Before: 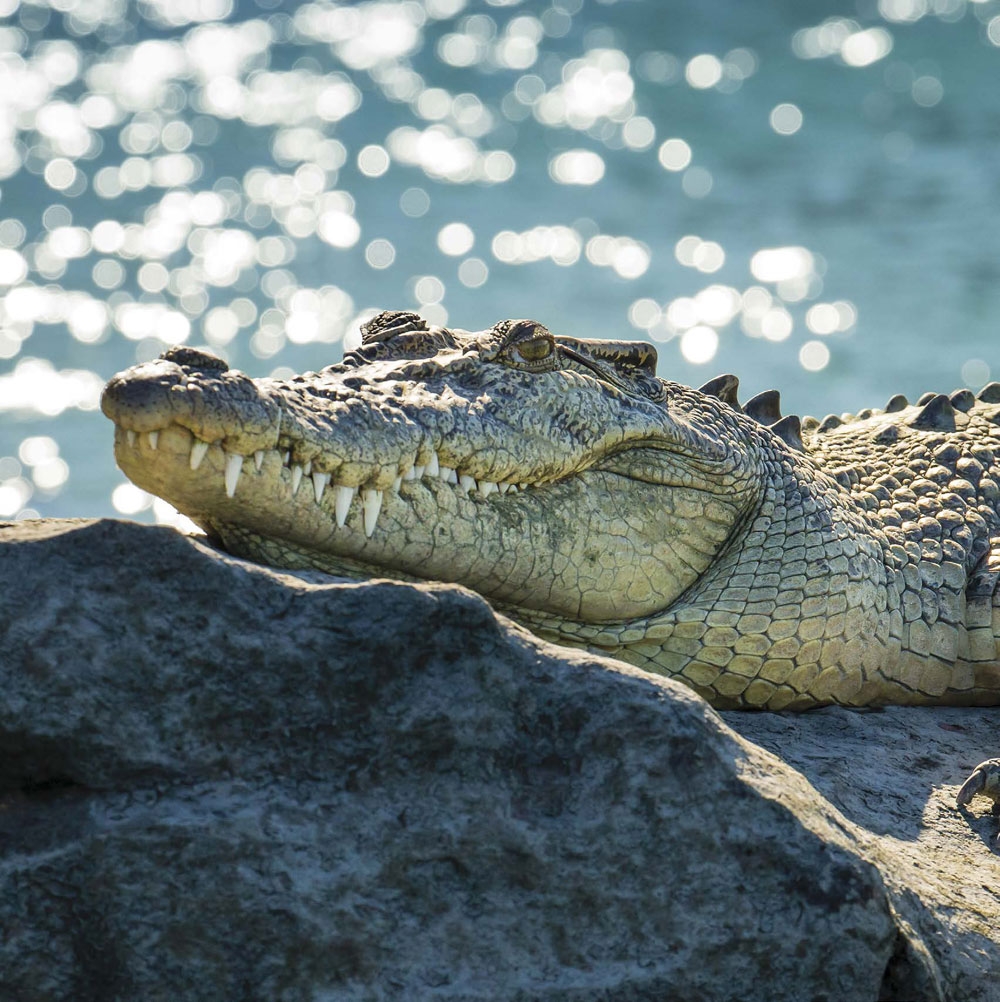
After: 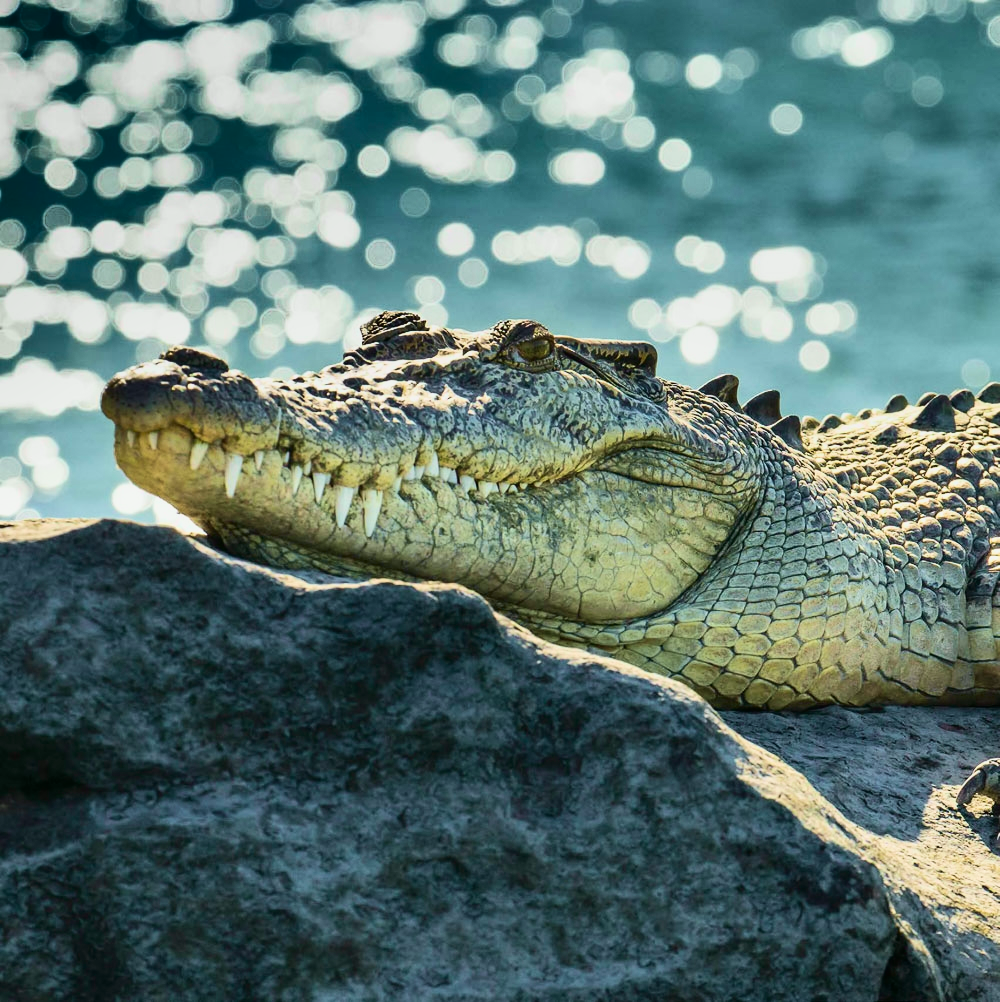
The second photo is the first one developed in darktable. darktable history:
tone curve: curves: ch0 [(0, 0.012) (0.031, 0.02) (0.12, 0.083) (0.193, 0.171) (0.277, 0.279) (0.45, 0.52) (0.568, 0.676) (0.678, 0.777) (0.875, 0.92) (1, 0.965)]; ch1 [(0, 0) (0.243, 0.245) (0.402, 0.41) (0.493, 0.486) (0.508, 0.507) (0.531, 0.53) (0.551, 0.564) (0.646, 0.672) (0.694, 0.732) (1, 1)]; ch2 [(0, 0) (0.249, 0.216) (0.356, 0.343) (0.424, 0.442) (0.476, 0.482) (0.498, 0.502) (0.517, 0.517) (0.532, 0.545) (0.562, 0.575) (0.614, 0.644) (0.706, 0.748) (0.808, 0.809) (0.991, 0.968)], color space Lab, independent channels, preserve colors none
shadows and highlights: shadows 20.98, highlights -82.39, soften with gaussian
velvia: on, module defaults
